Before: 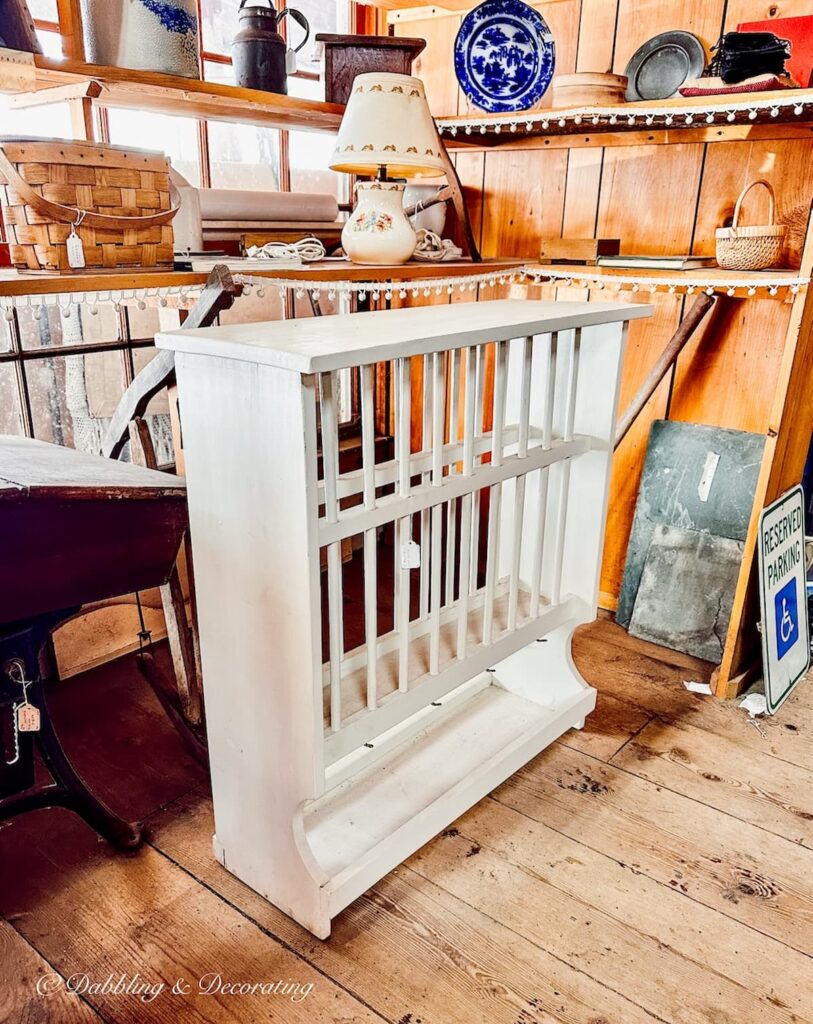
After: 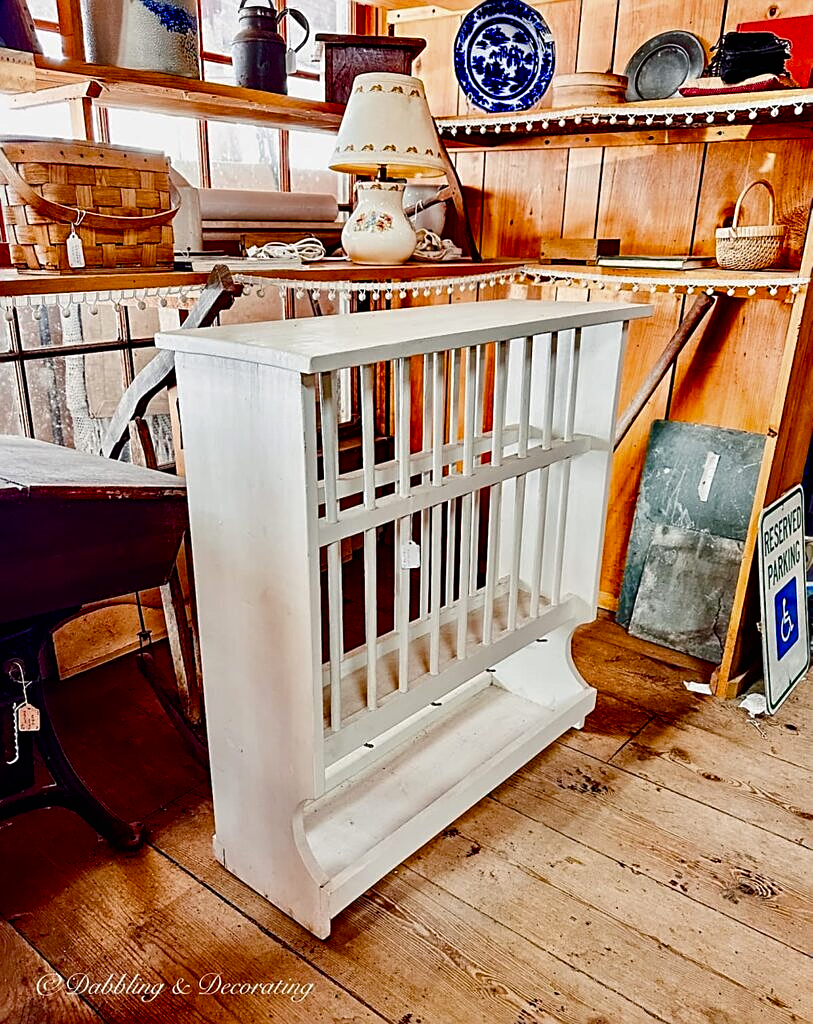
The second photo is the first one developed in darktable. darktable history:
contrast brightness saturation: brightness -0.2, saturation 0.08
color balance rgb: perceptual saturation grading › global saturation 20%, perceptual saturation grading › highlights -25%, perceptual saturation grading › shadows 50%
local contrast: mode bilateral grid, contrast 100, coarseness 100, detail 91%, midtone range 0.2
sharpen: on, module defaults
